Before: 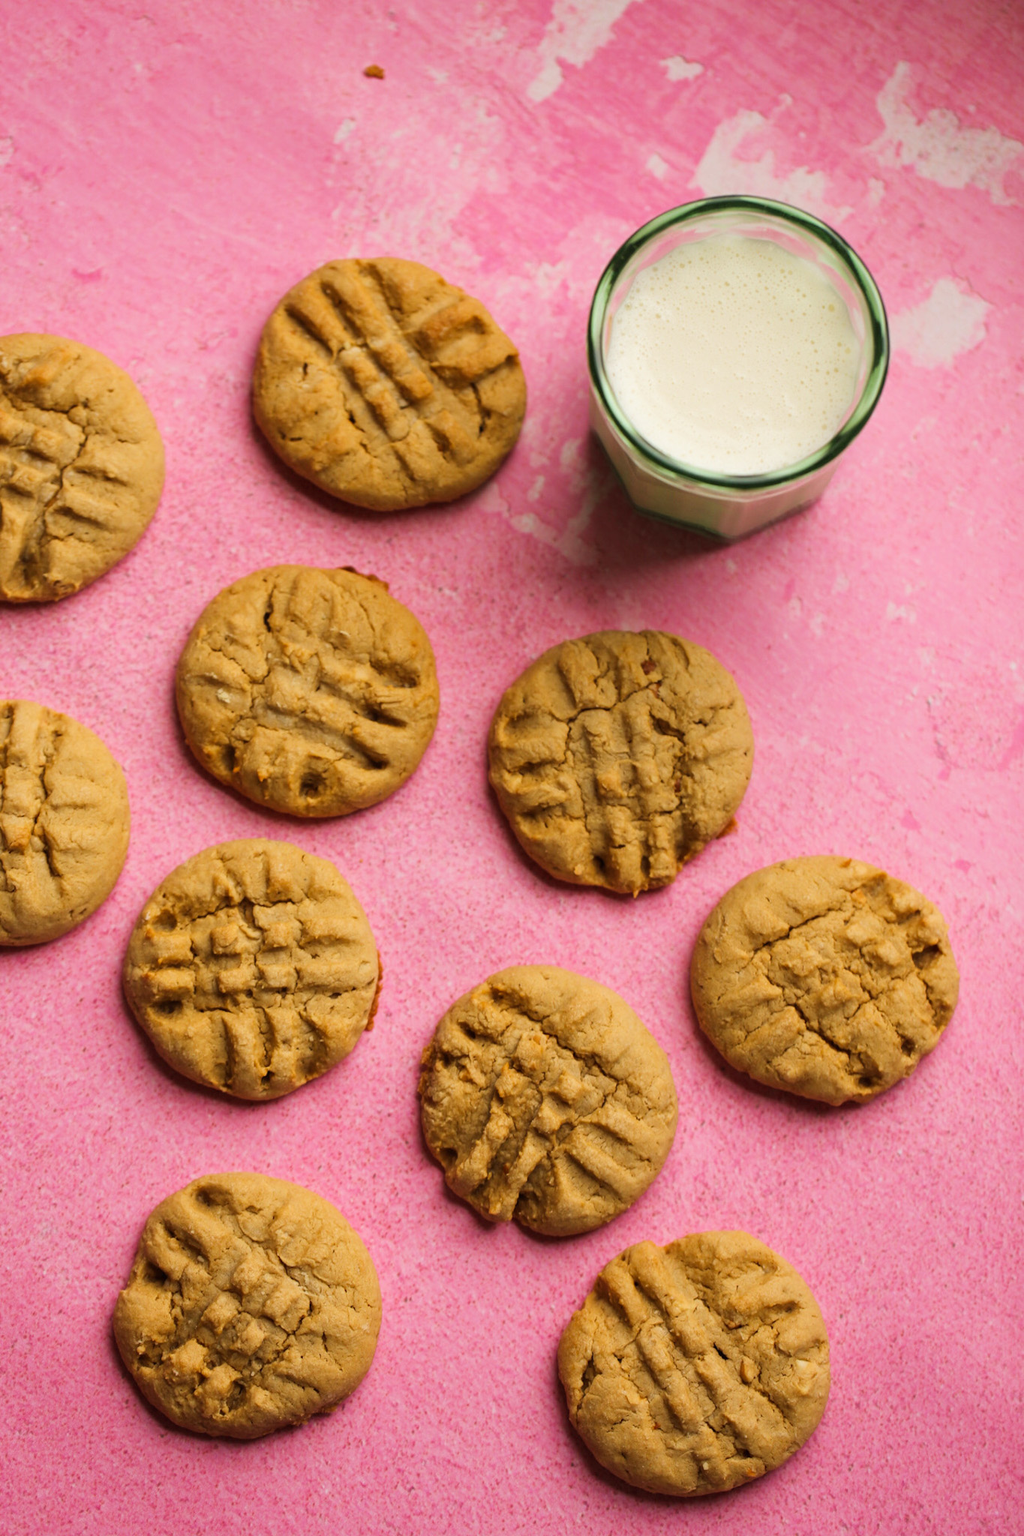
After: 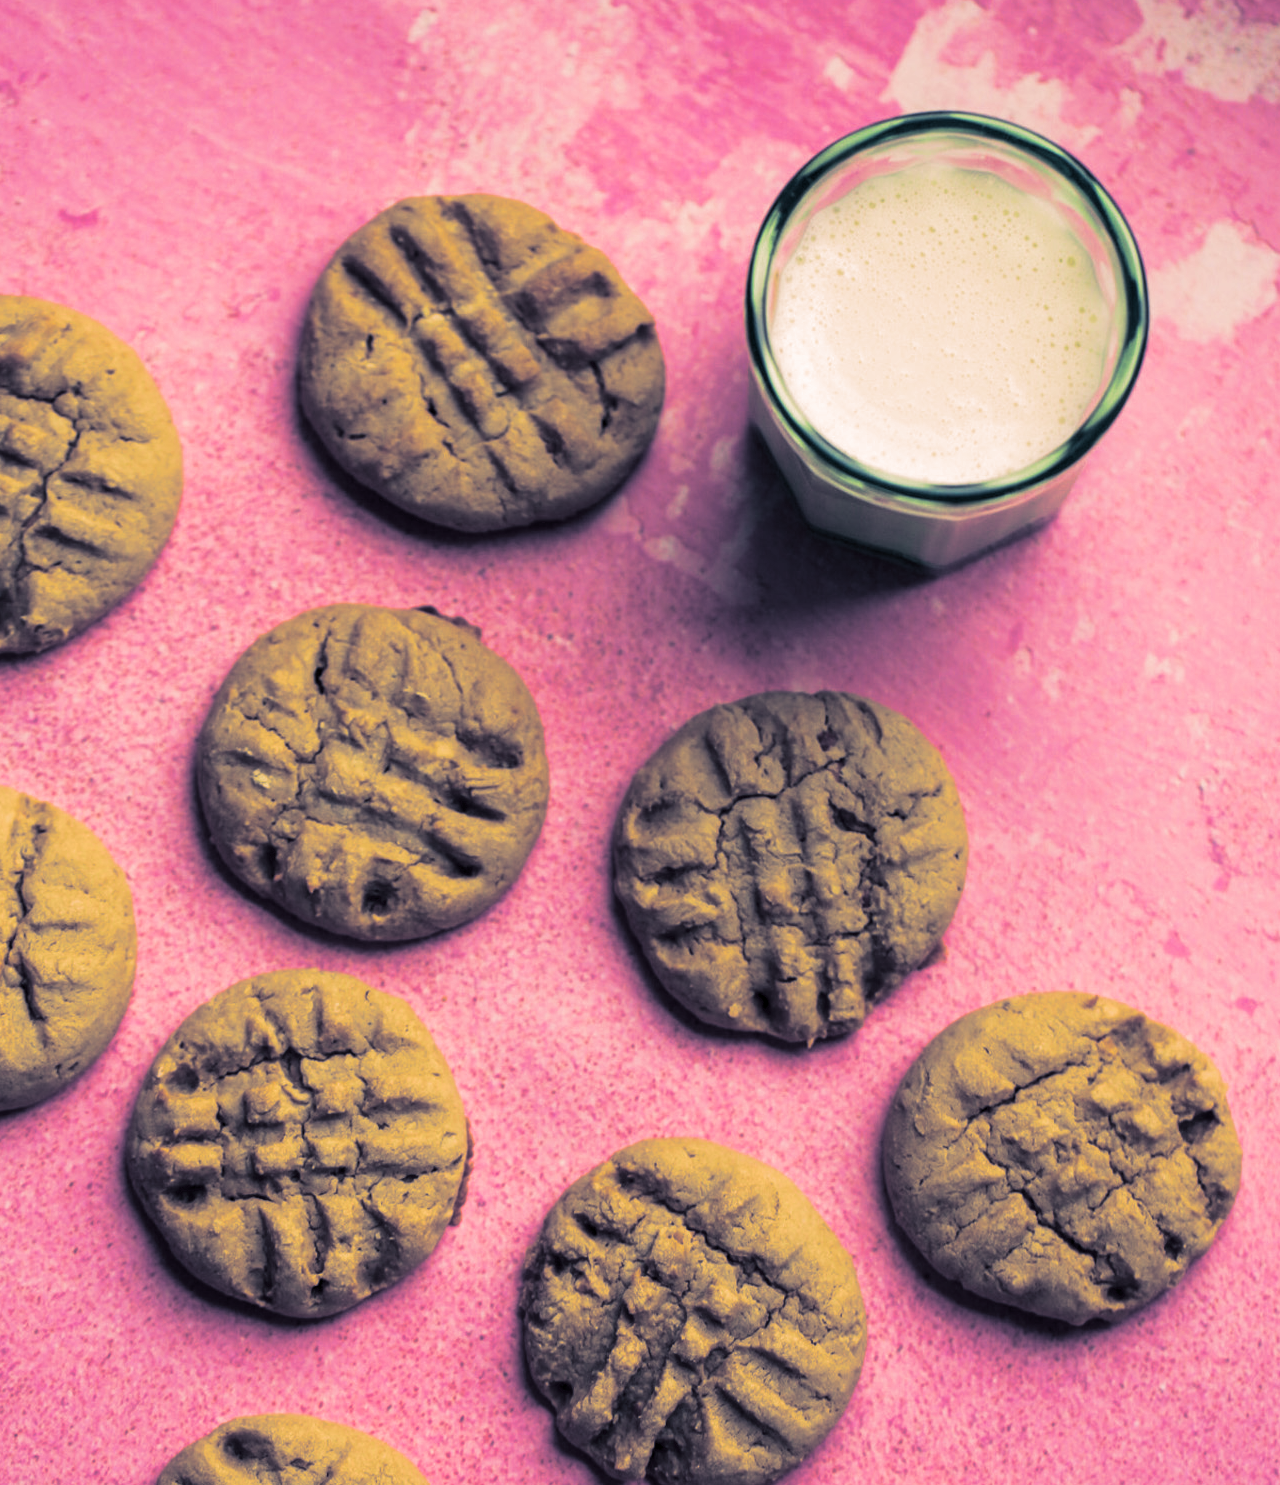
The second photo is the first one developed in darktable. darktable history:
crop: left 2.737%, top 7.287%, right 3.421%, bottom 20.179%
white balance: red 0.976, blue 1.04
velvia: strength 45%
local contrast: highlights 83%, shadows 81%
split-toning: shadows › hue 226.8°, shadows › saturation 0.56, highlights › hue 28.8°, balance -40, compress 0%
